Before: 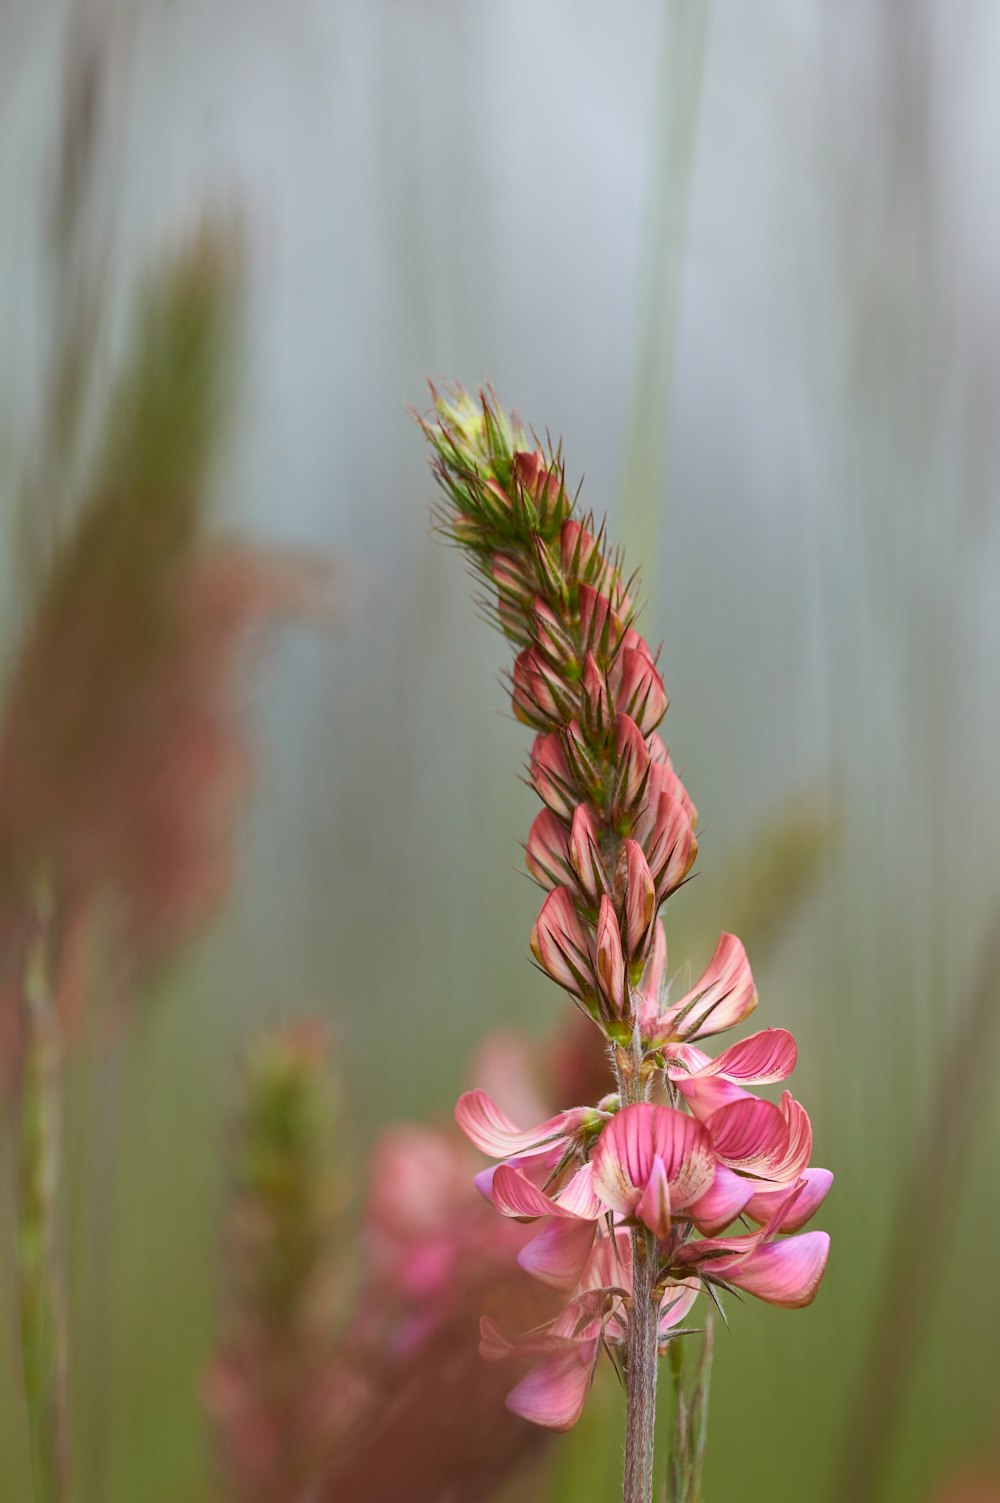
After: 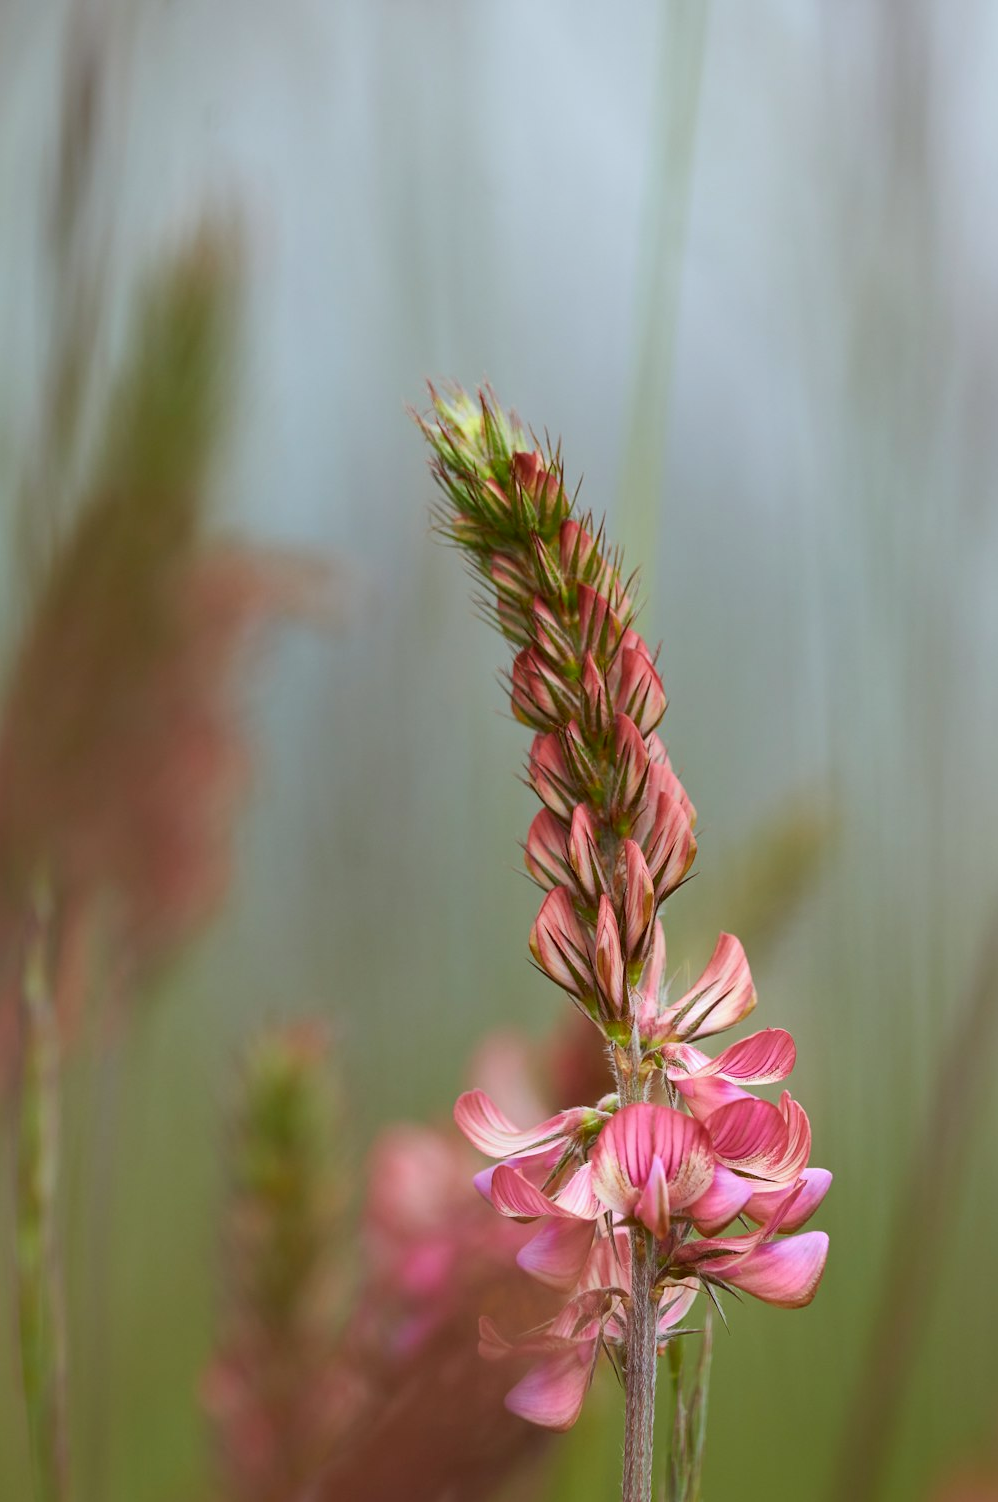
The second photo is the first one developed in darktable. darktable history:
color correction: highlights a* -2.81, highlights b* -2.57, shadows a* 2.1, shadows b* 2.77
crop: left 0.104%
tone equalizer: on, module defaults
